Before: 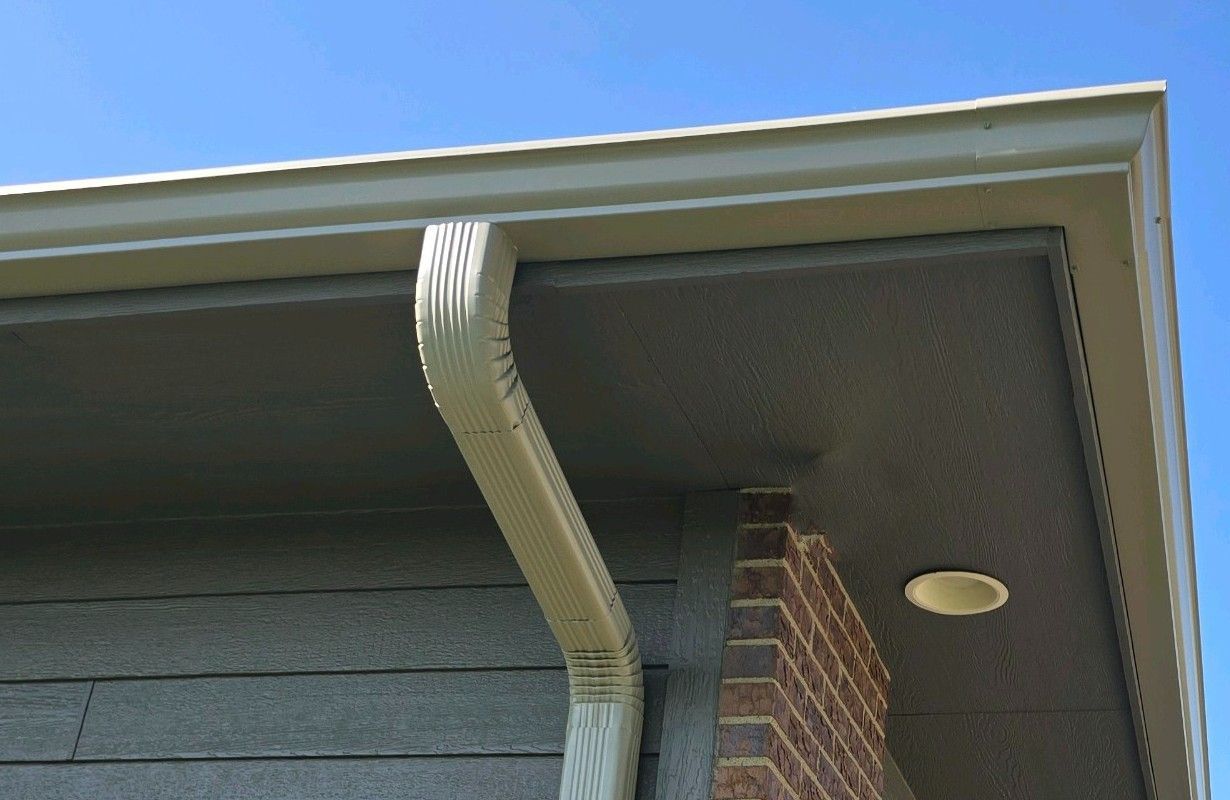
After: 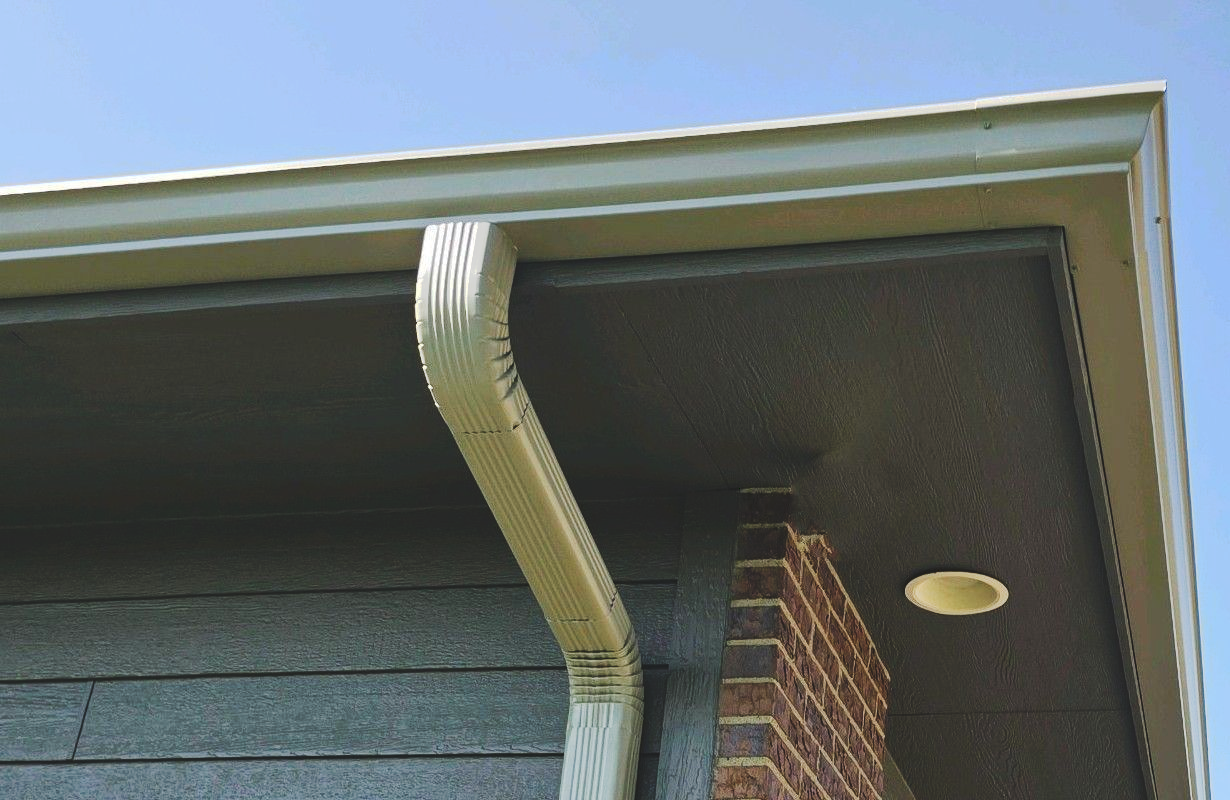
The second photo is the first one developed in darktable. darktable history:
tone curve: curves: ch0 [(0, 0) (0.003, 0.108) (0.011, 0.113) (0.025, 0.113) (0.044, 0.121) (0.069, 0.132) (0.1, 0.145) (0.136, 0.158) (0.177, 0.182) (0.224, 0.215) (0.277, 0.27) (0.335, 0.341) (0.399, 0.424) (0.468, 0.528) (0.543, 0.622) (0.623, 0.721) (0.709, 0.79) (0.801, 0.846) (0.898, 0.871) (1, 1)], preserve colors none
